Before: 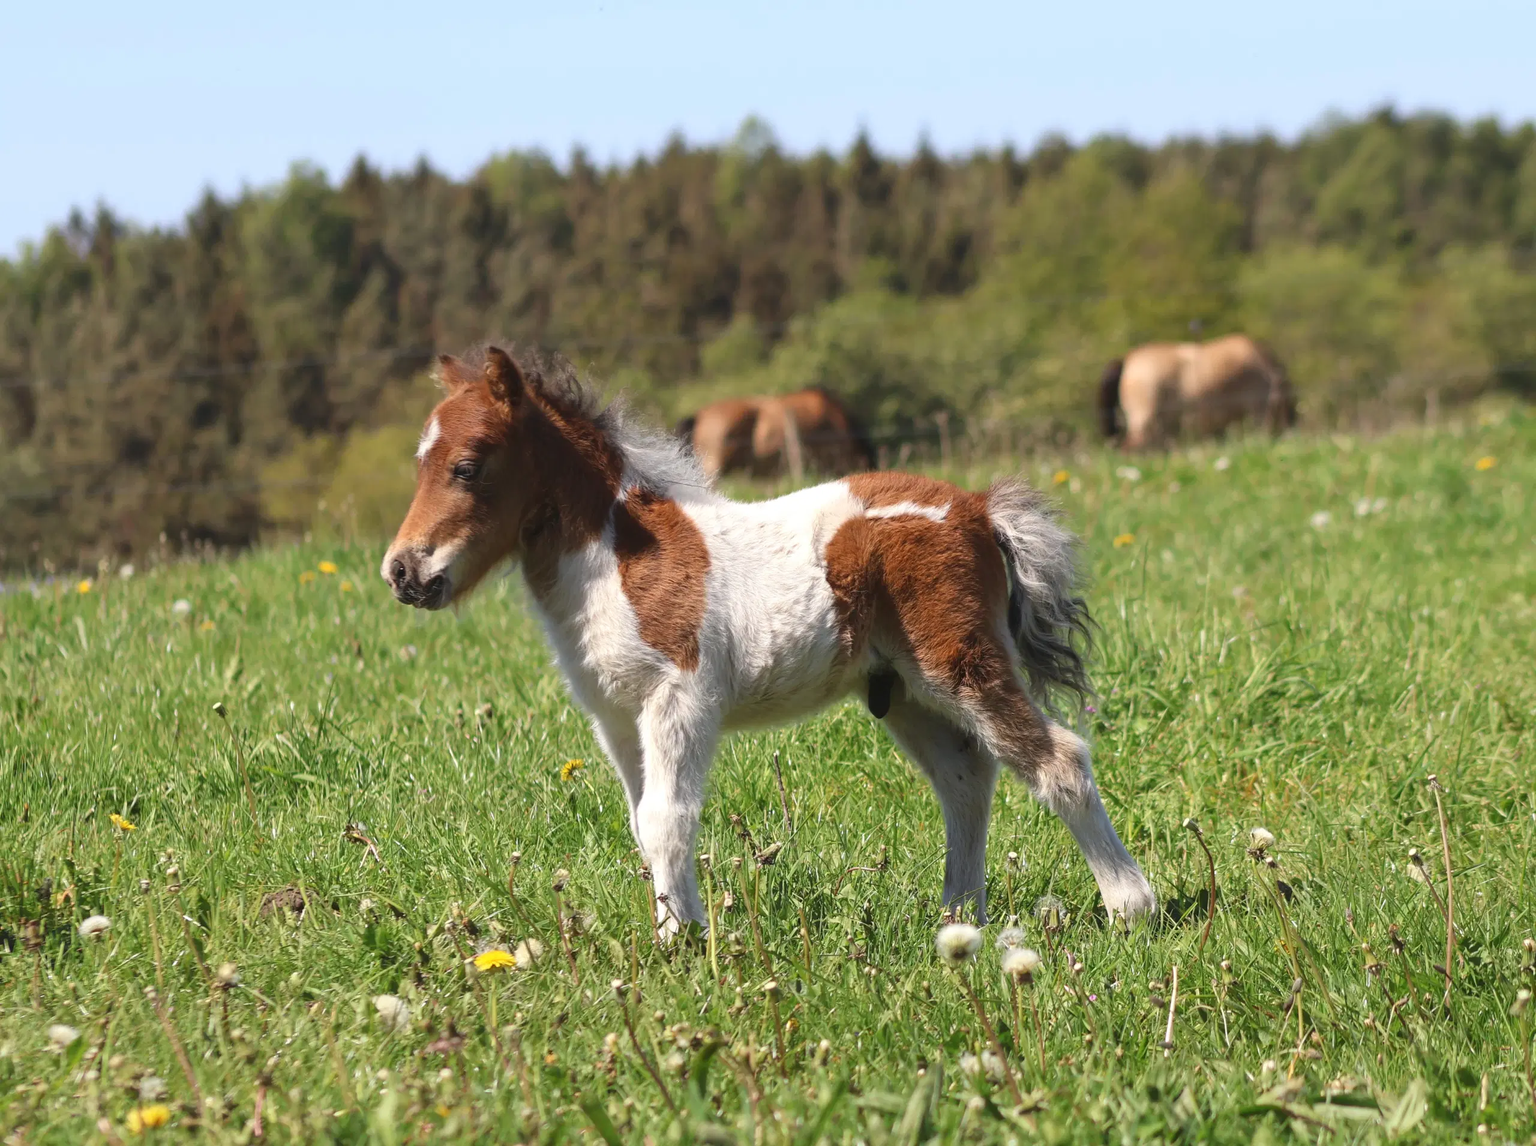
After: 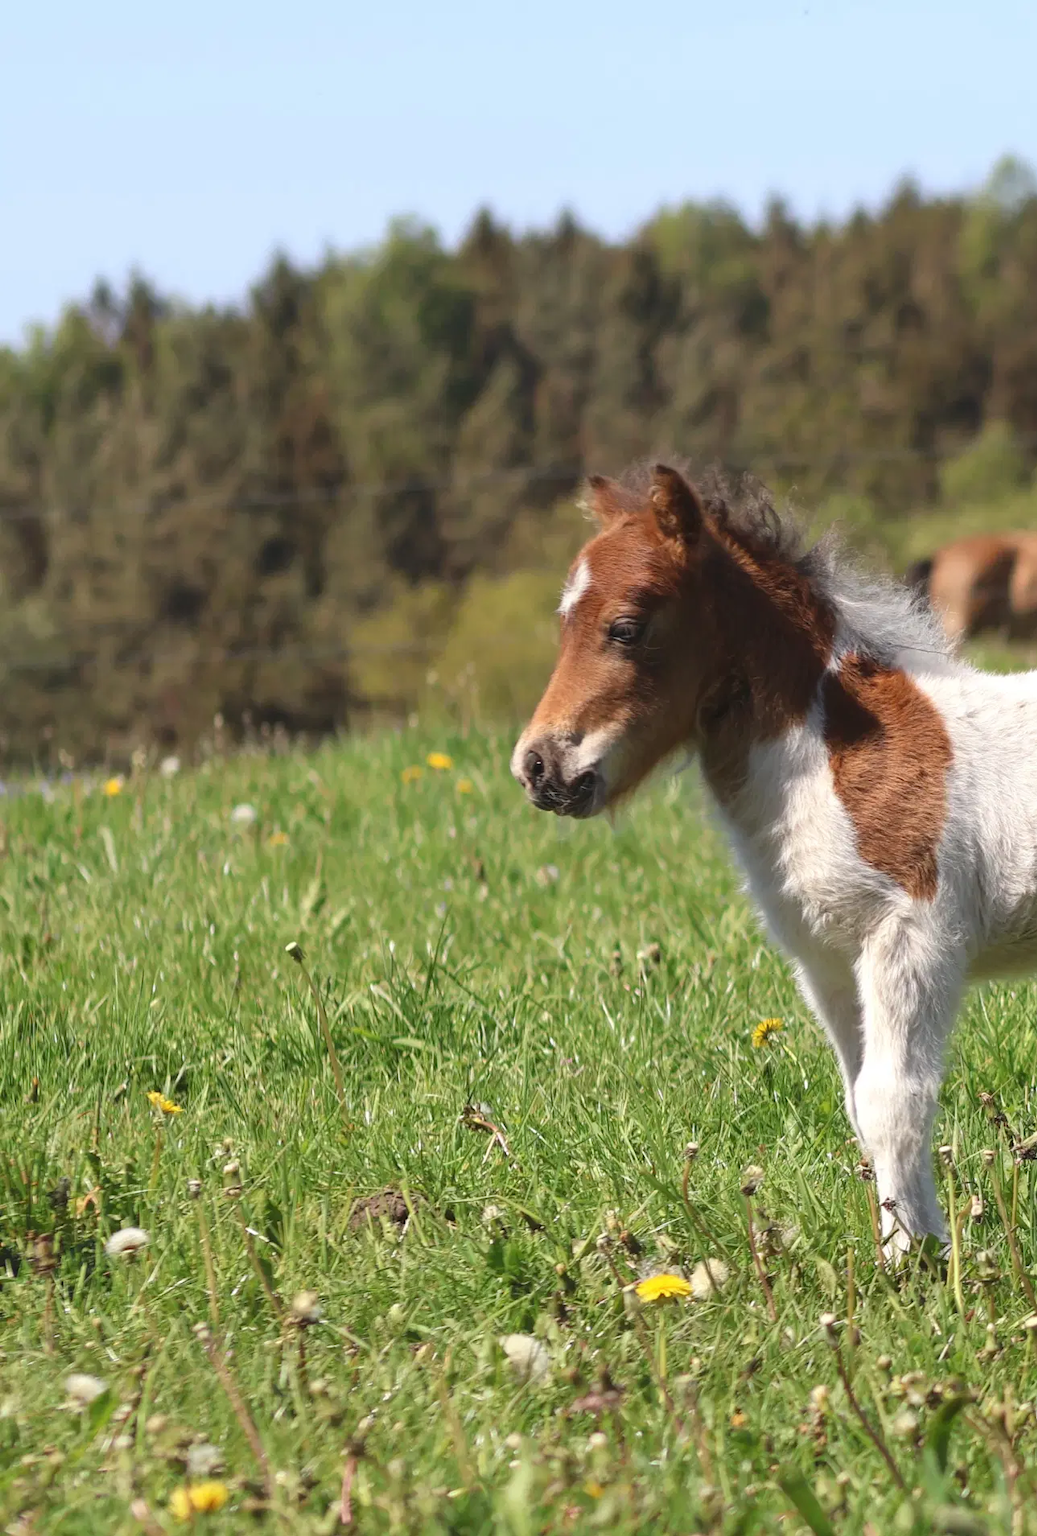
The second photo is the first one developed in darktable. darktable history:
crop and rotate: left 0.028%, top 0%, right 49.559%
